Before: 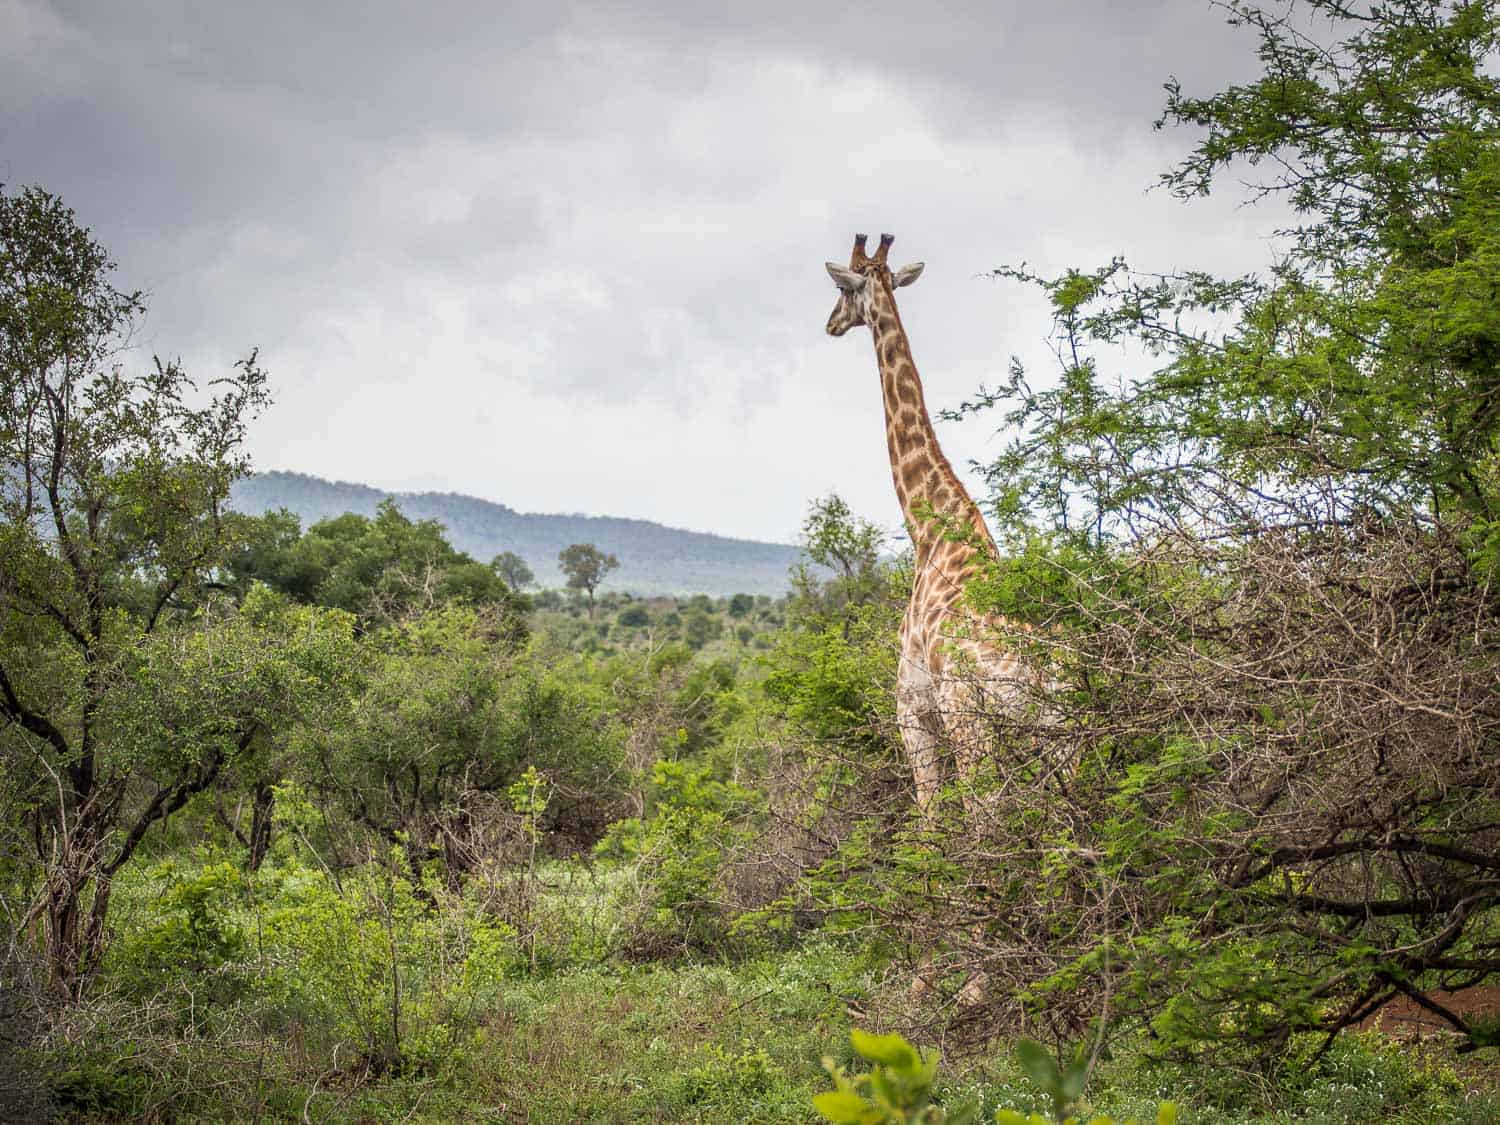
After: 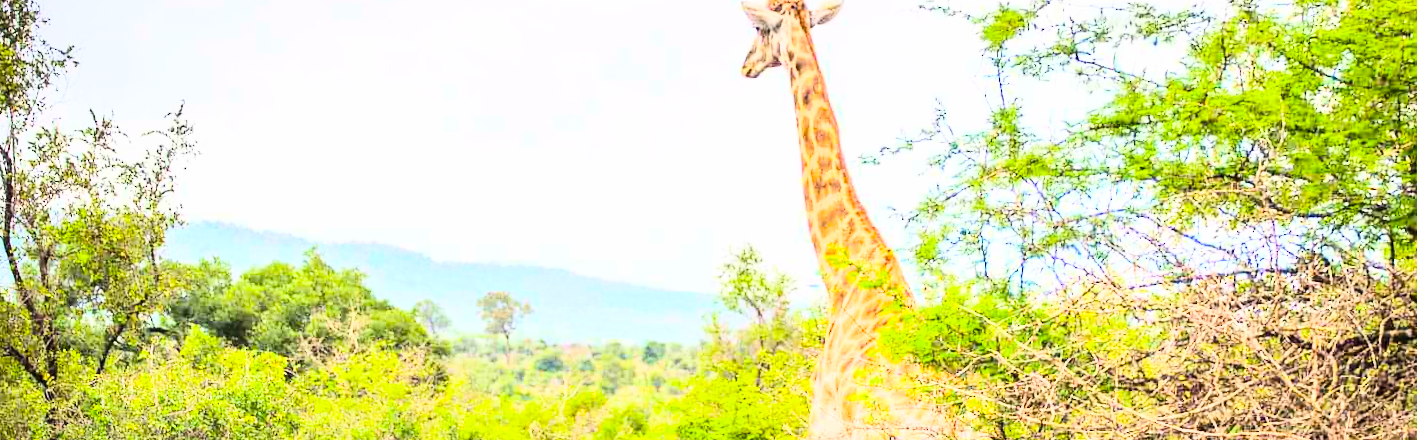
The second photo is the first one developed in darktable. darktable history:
rotate and perspective: rotation 0.062°, lens shift (vertical) 0.115, lens shift (horizontal) -0.133, crop left 0.047, crop right 0.94, crop top 0.061, crop bottom 0.94
crop and rotate: top 23.84%, bottom 34.294%
base curve: curves: ch0 [(0, 0) (0.018, 0.026) (0.143, 0.37) (0.33, 0.731) (0.458, 0.853) (0.735, 0.965) (0.905, 0.986) (1, 1)]
contrast brightness saturation: contrast 0.2, brightness 0.16, saturation 0.22
color balance rgb: perceptual saturation grading › global saturation 25%, perceptual brilliance grading › mid-tones 10%, perceptual brilliance grading › shadows 15%, global vibrance 20%
